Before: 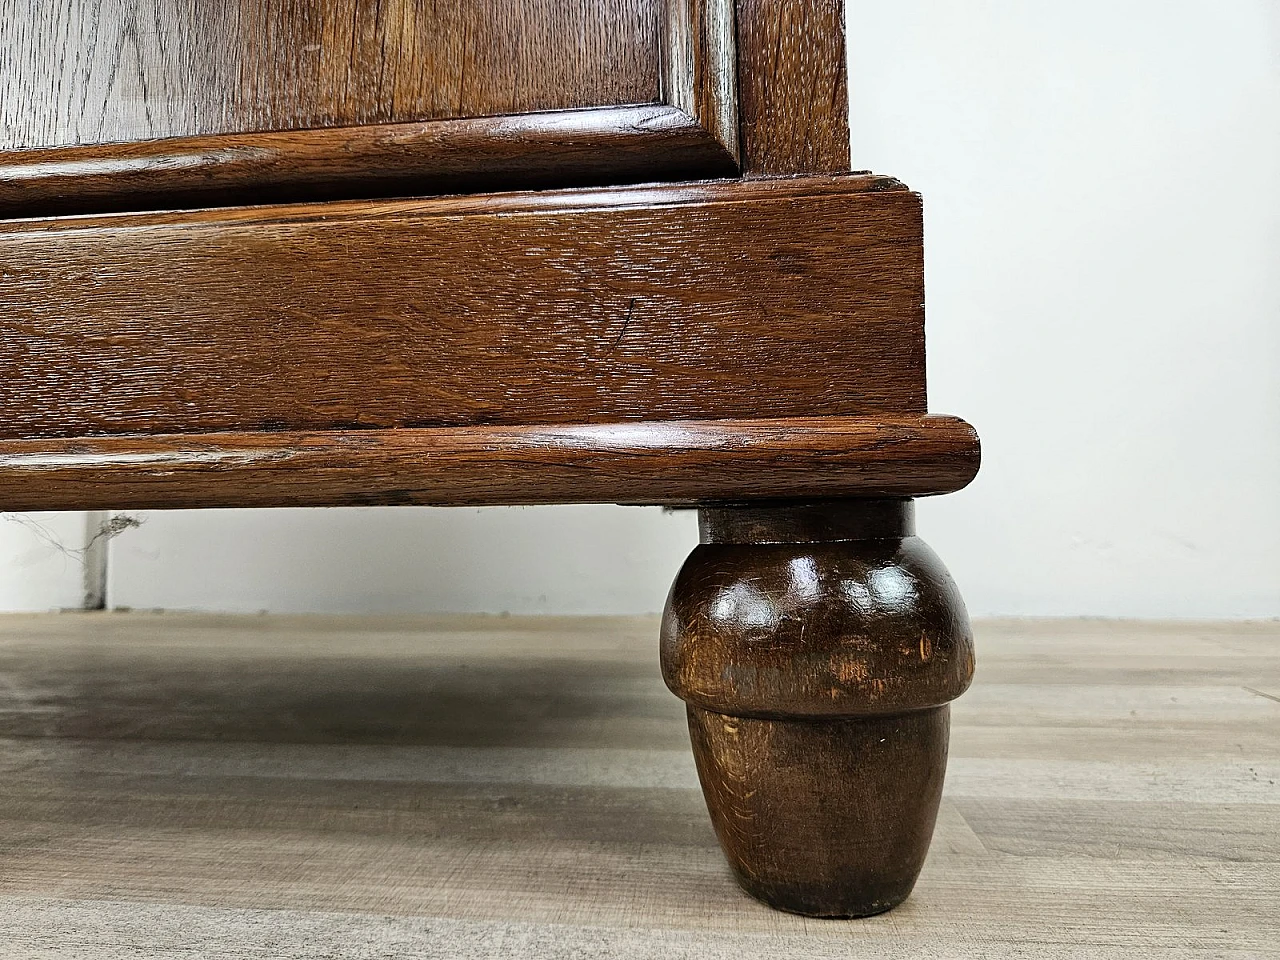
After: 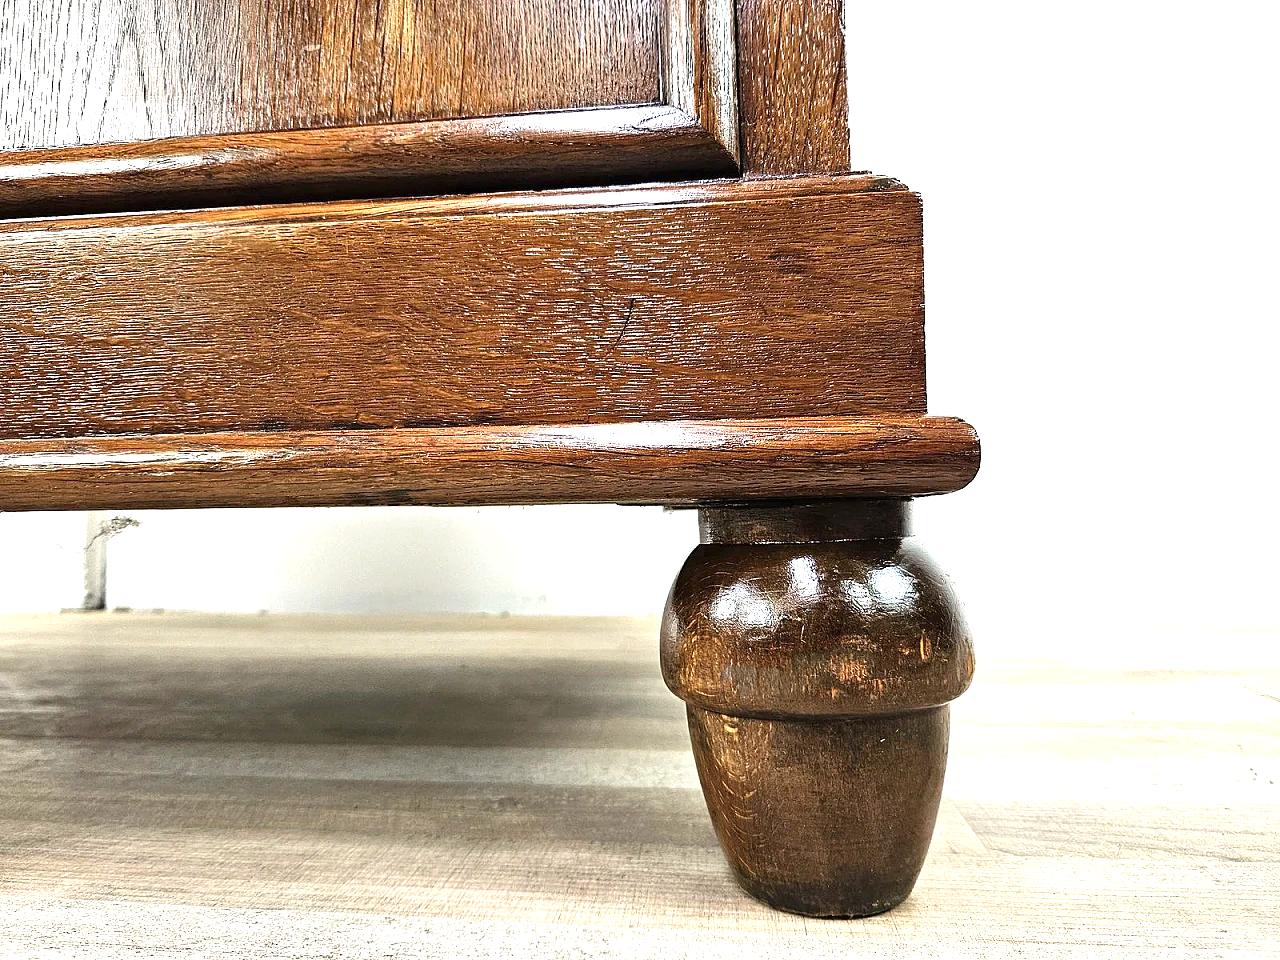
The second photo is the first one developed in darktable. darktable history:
exposure: black level correction 0, exposure 1.3 EV, compensate exposure bias true, compensate highlight preservation false
